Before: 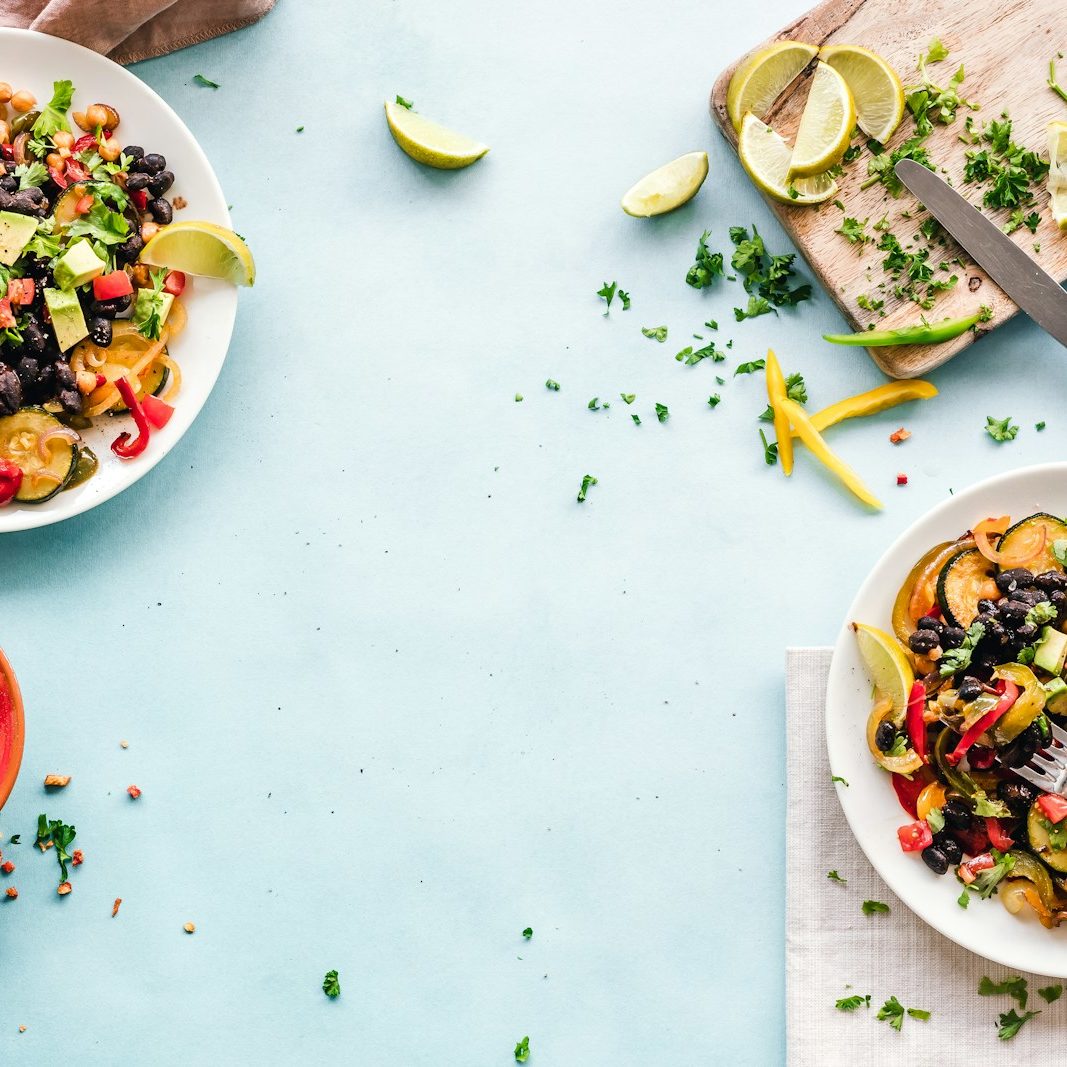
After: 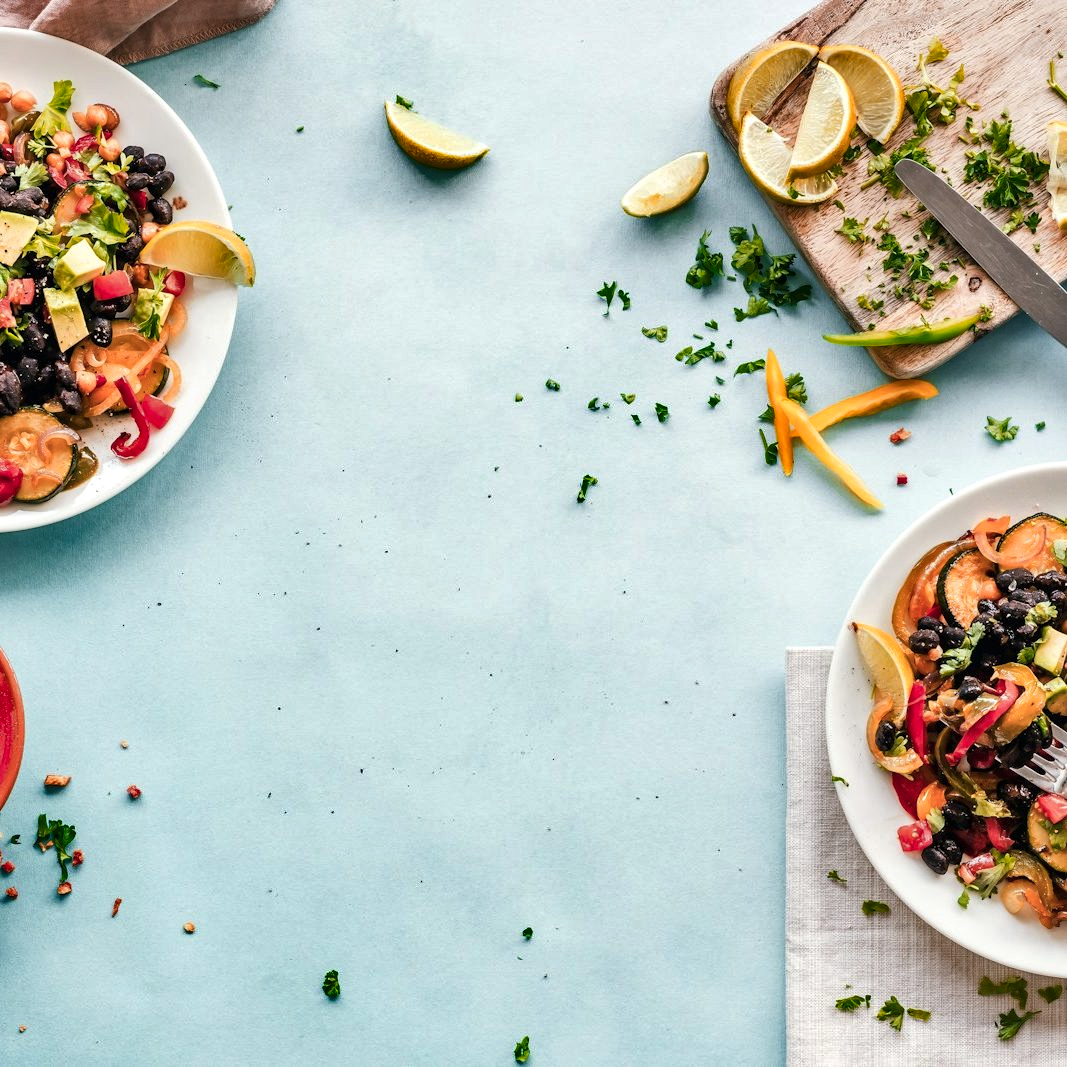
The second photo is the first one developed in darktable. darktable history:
local contrast: highlights 100%, shadows 100%, detail 120%, midtone range 0.2
color zones: curves: ch1 [(0, 0.469) (0.072, 0.457) (0.243, 0.494) (0.429, 0.5) (0.571, 0.5) (0.714, 0.5) (0.857, 0.5) (1, 0.469)]; ch2 [(0, 0.499) (0.143, 0.467) (0.242, 0.436) (0.429, 0.493) (0.571, 0.5) (0.714, 0.5) (0.857, 0.5) (1, 0.499)]
shadows and highlights: soften with gaussian
